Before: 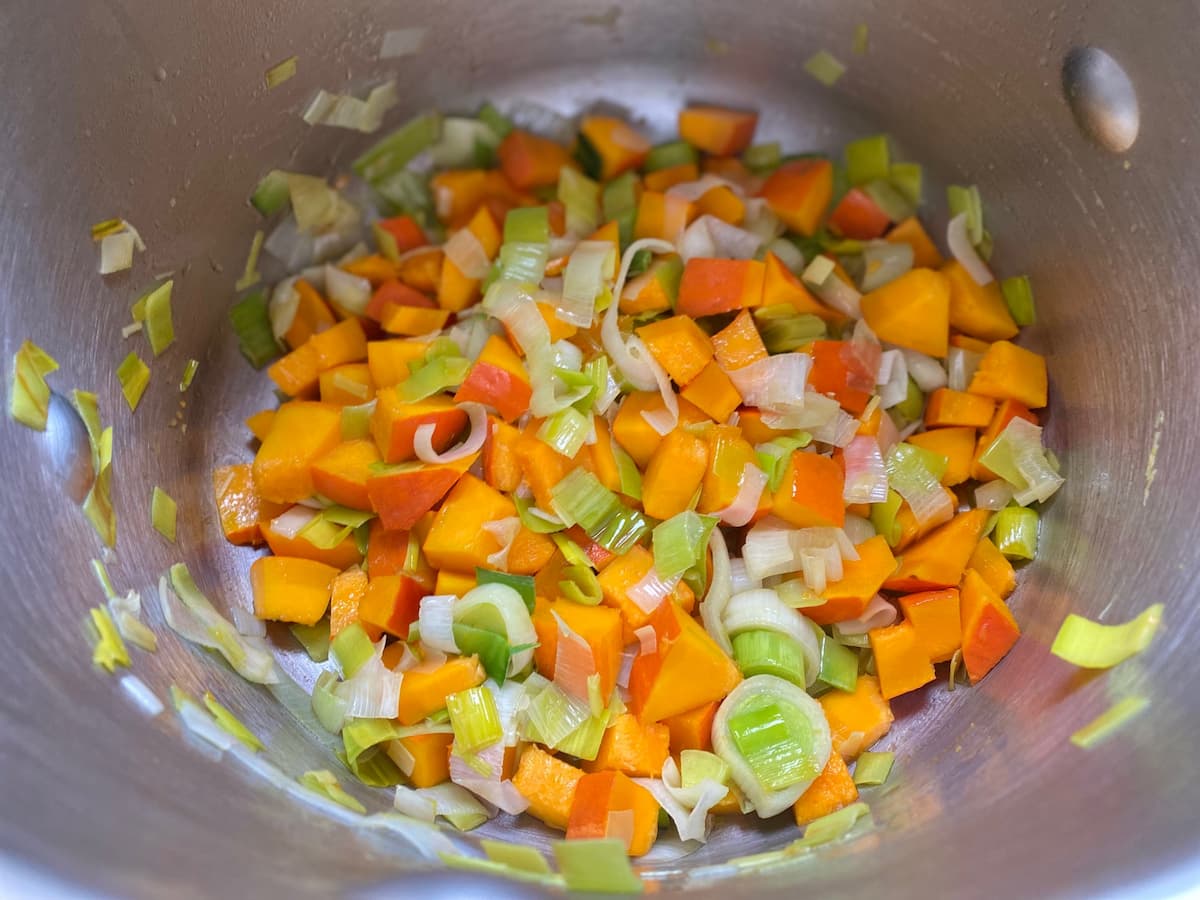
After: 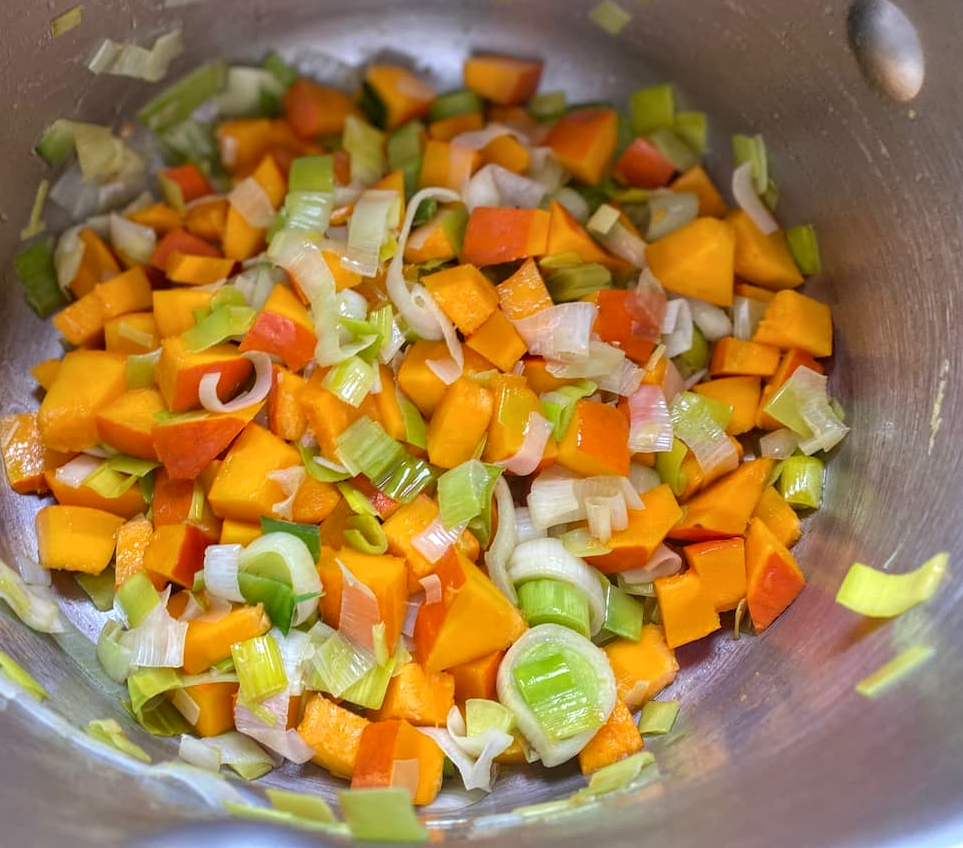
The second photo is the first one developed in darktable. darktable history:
crop and rotate: left 17.959%, top 5.771%, right 1.742%
local contrast: on, module defaults
shadows and highlights: shadows 37.27, highlights -28.18, soften with gaussian
